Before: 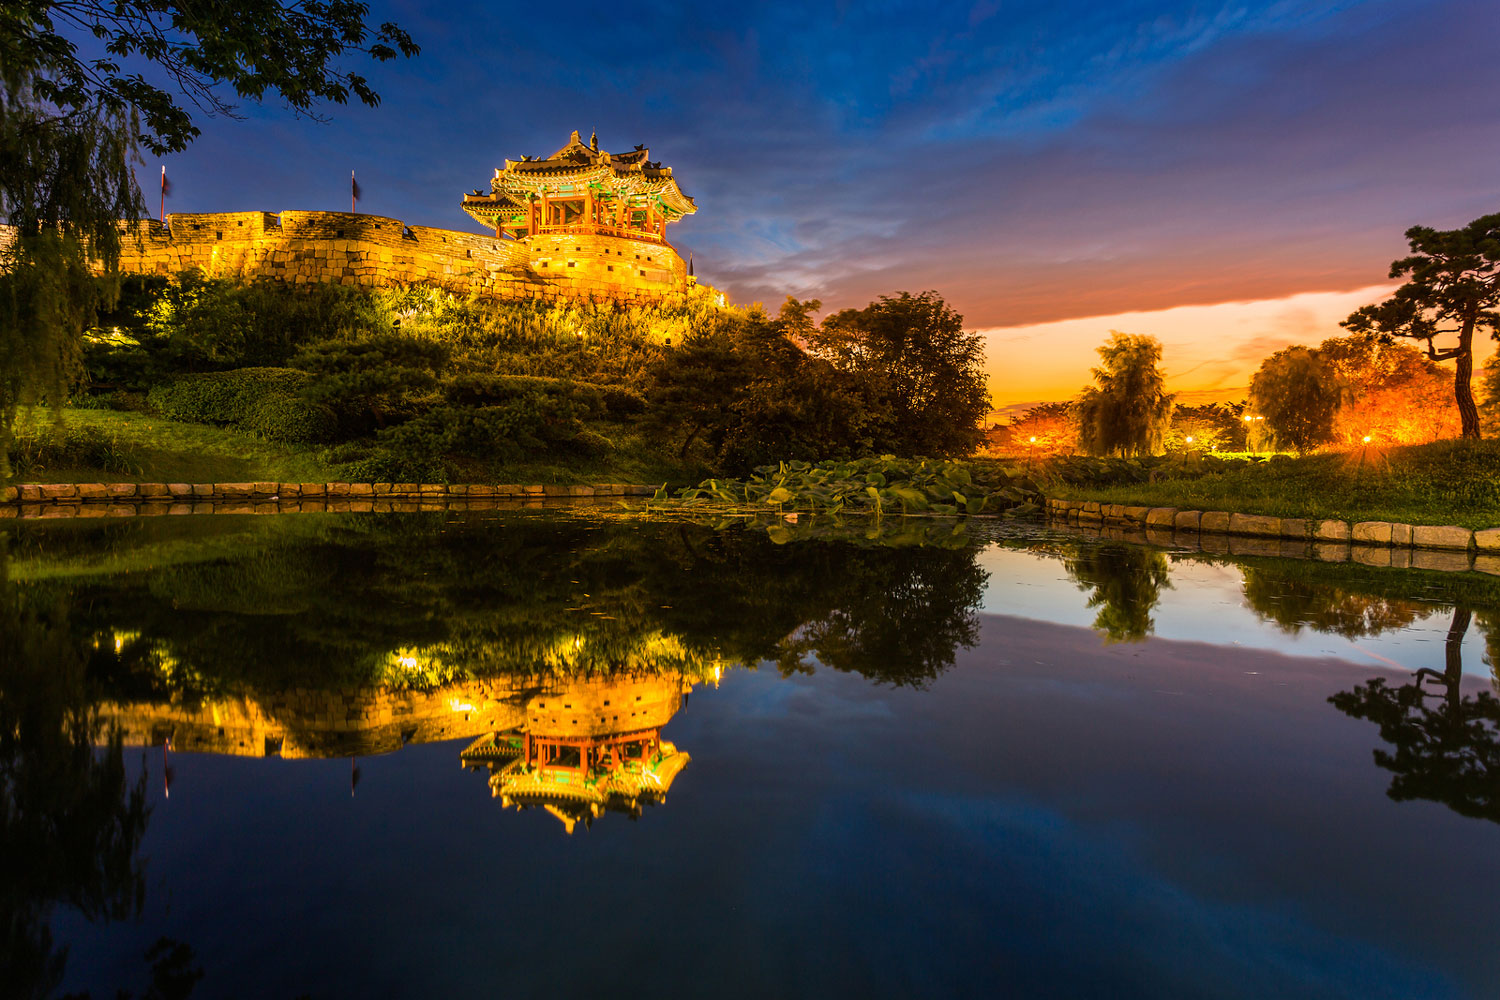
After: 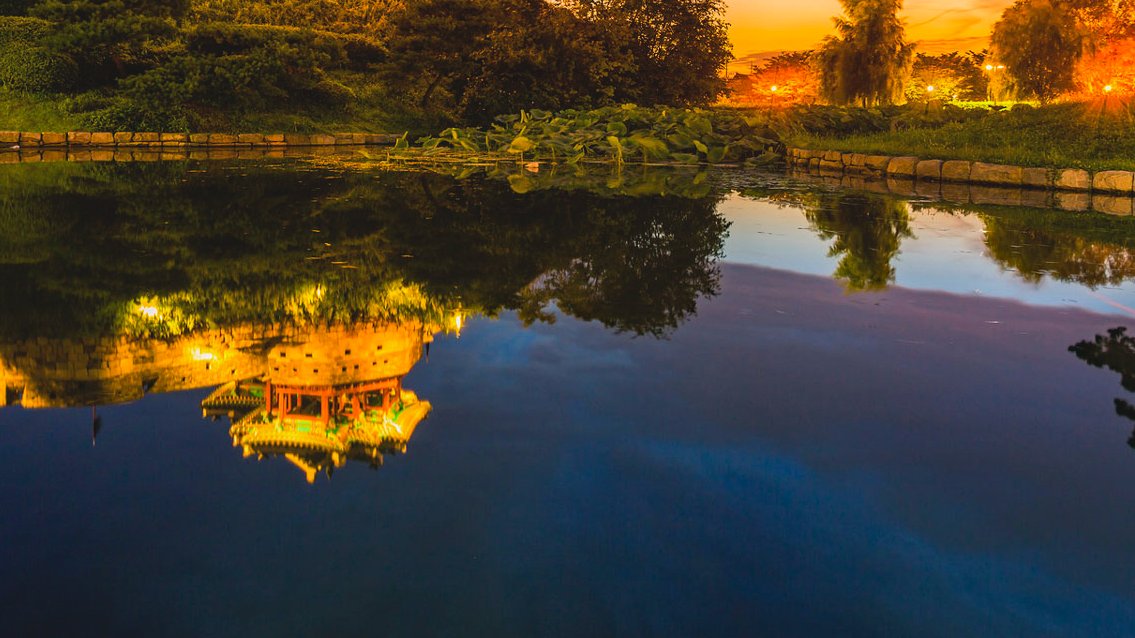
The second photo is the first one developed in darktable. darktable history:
crop and rotate: left 17.299%, top 35.115%, right 7.015%, bottom 1.024%
contrast brightness saturation: contrast -0.1, brightness 0.05, saturation 0.08
haze removal: strength 0.29, distance 0.25, compatibility mode true, adaptive false
